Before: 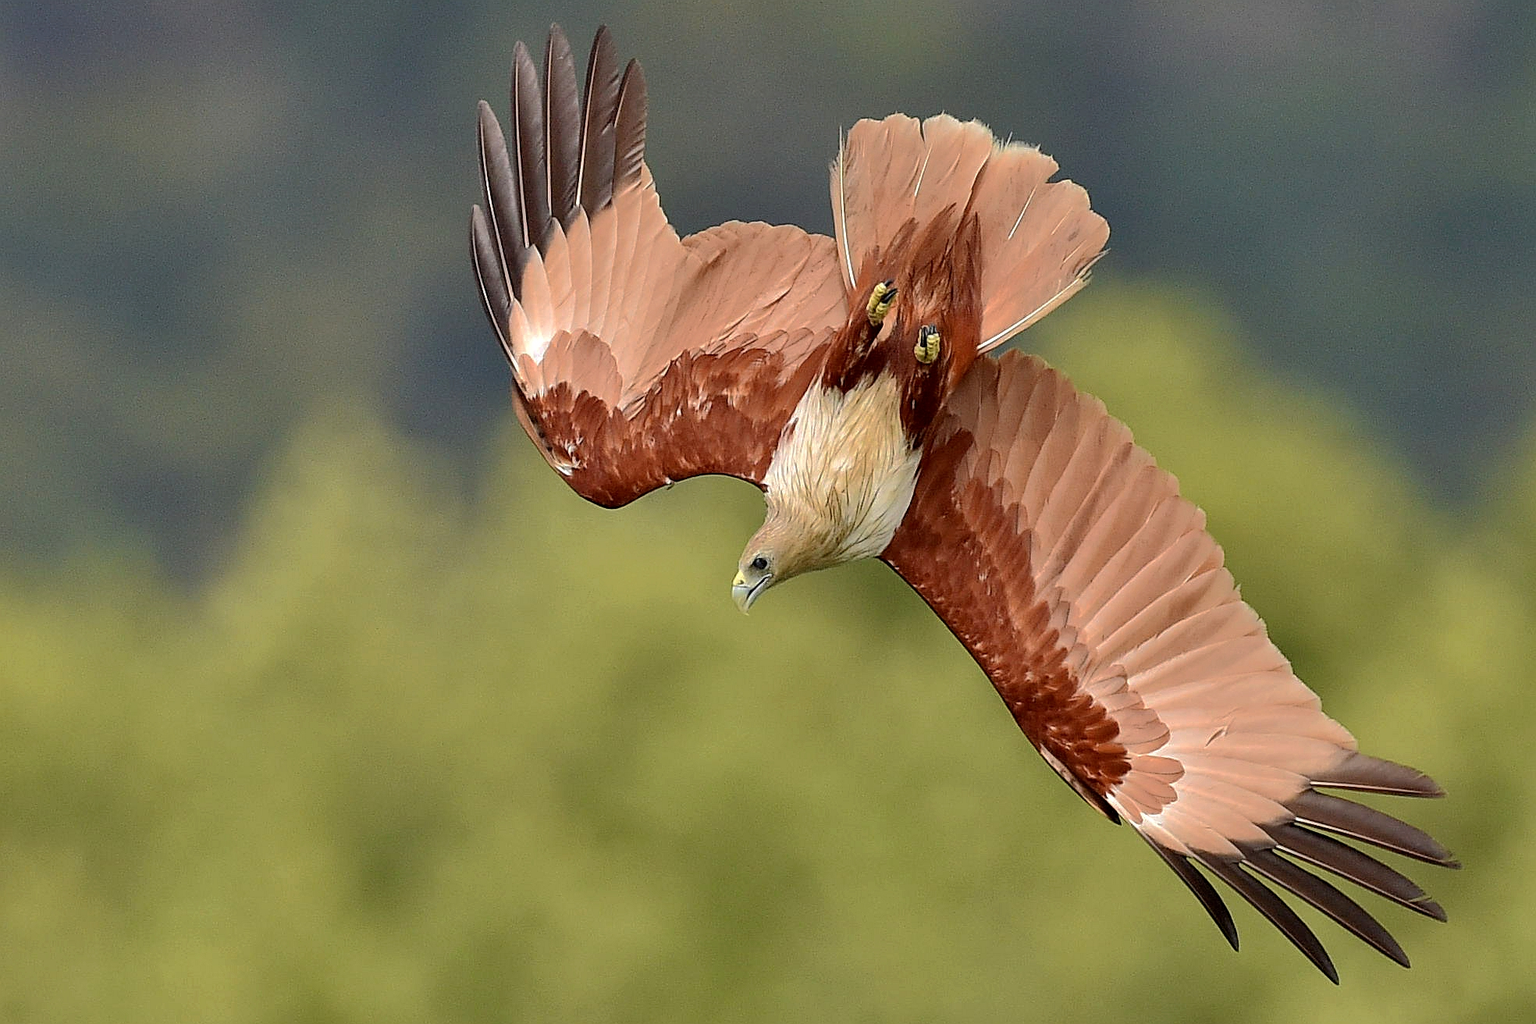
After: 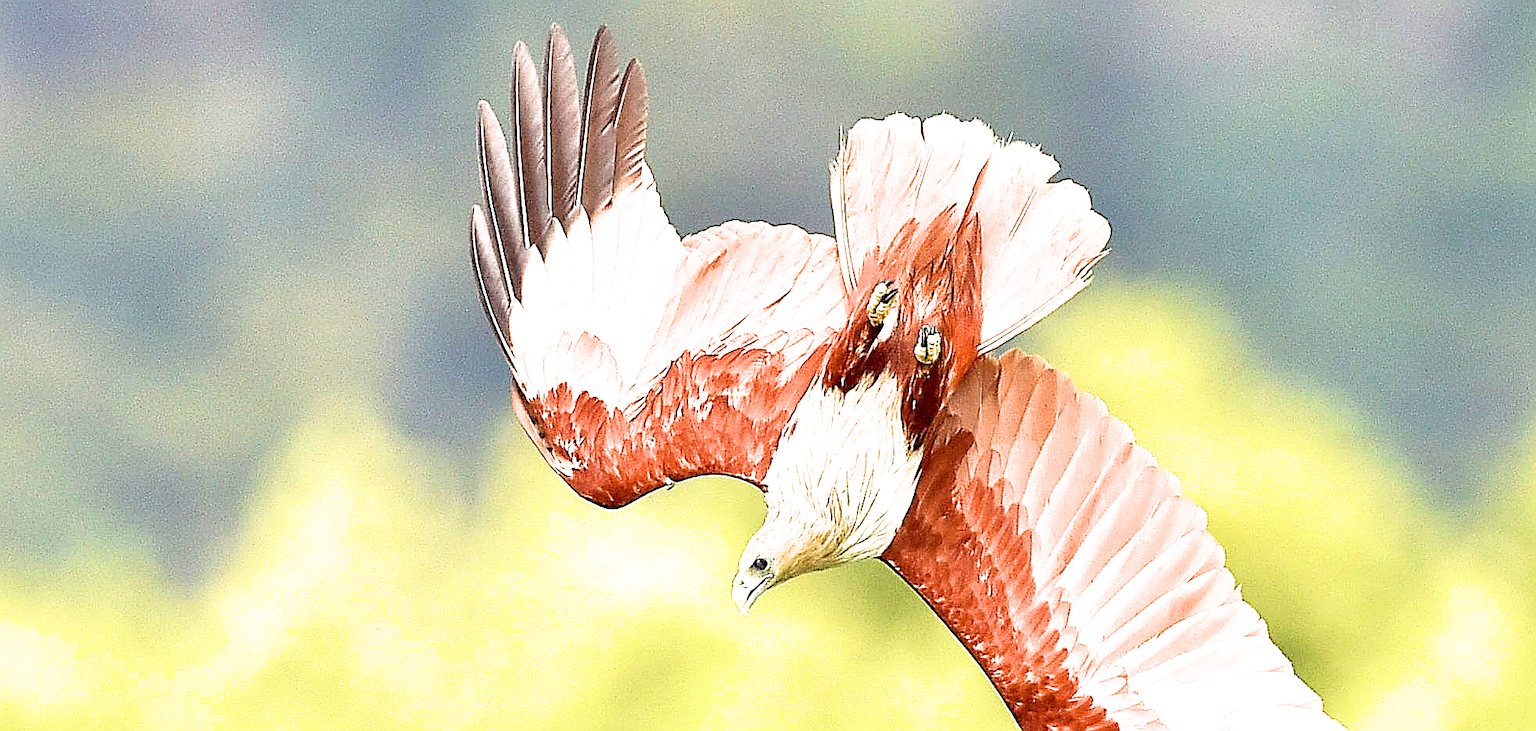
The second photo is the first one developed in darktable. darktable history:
filmic rgb: black relative exposure -16 EV, white relative exposure 2.91 EV, hardness 10
exposure: exposure 1.993 EV, compensate highlight preservation false
crop: right 0.001%, bottom 28.517%
sharpen: amount 0.594
